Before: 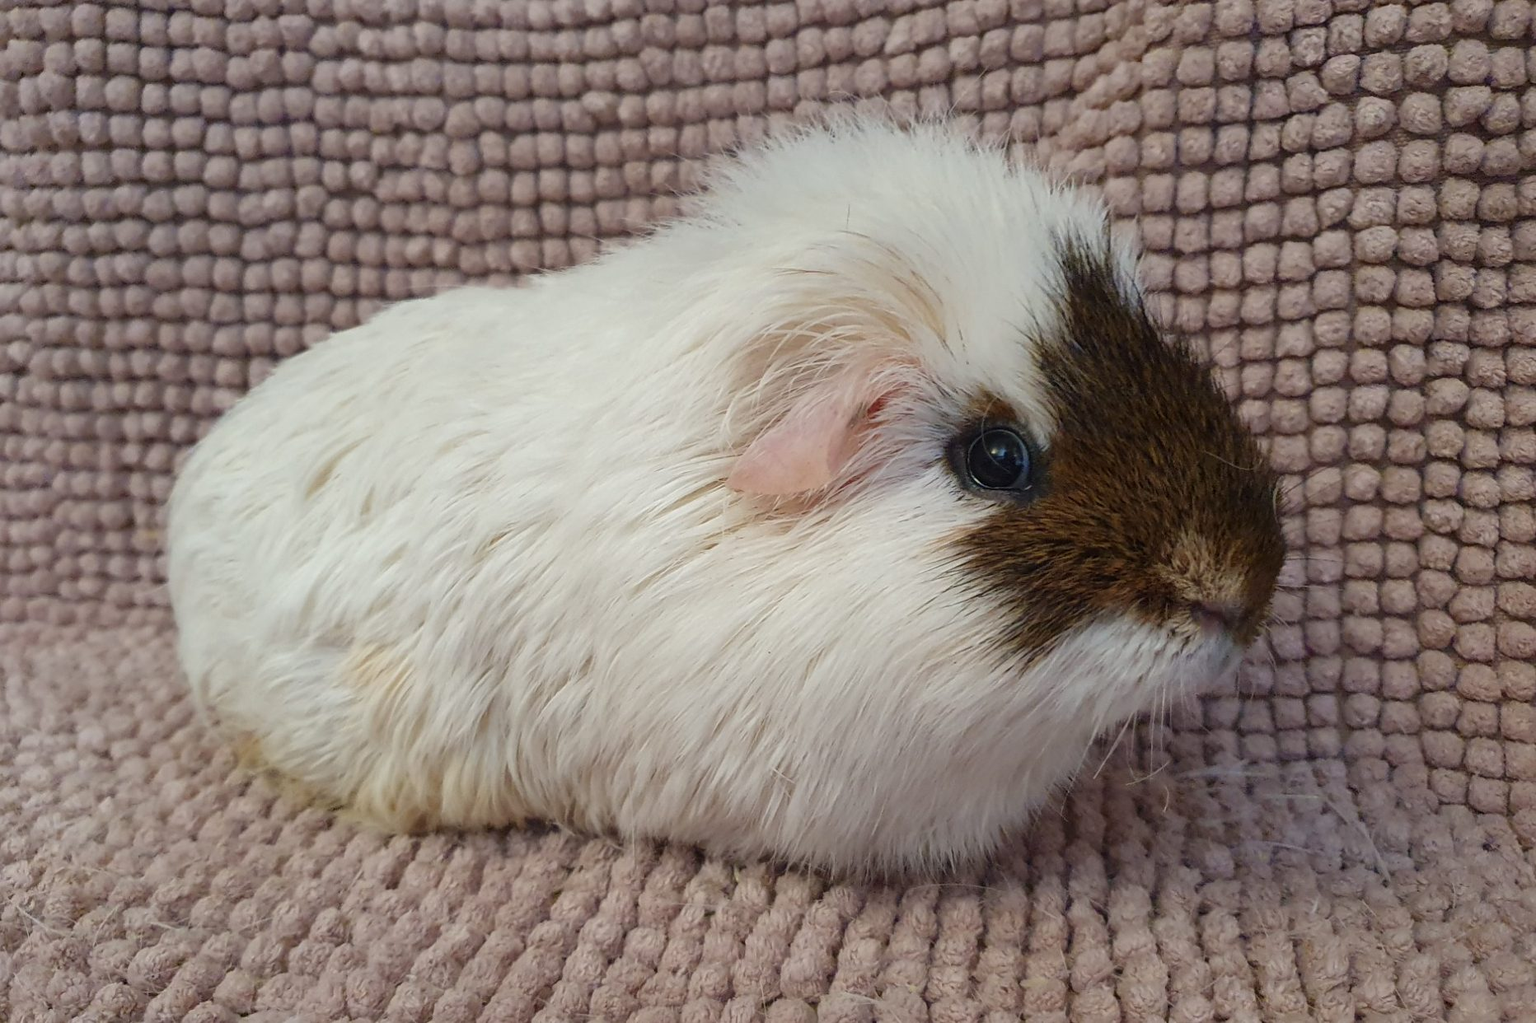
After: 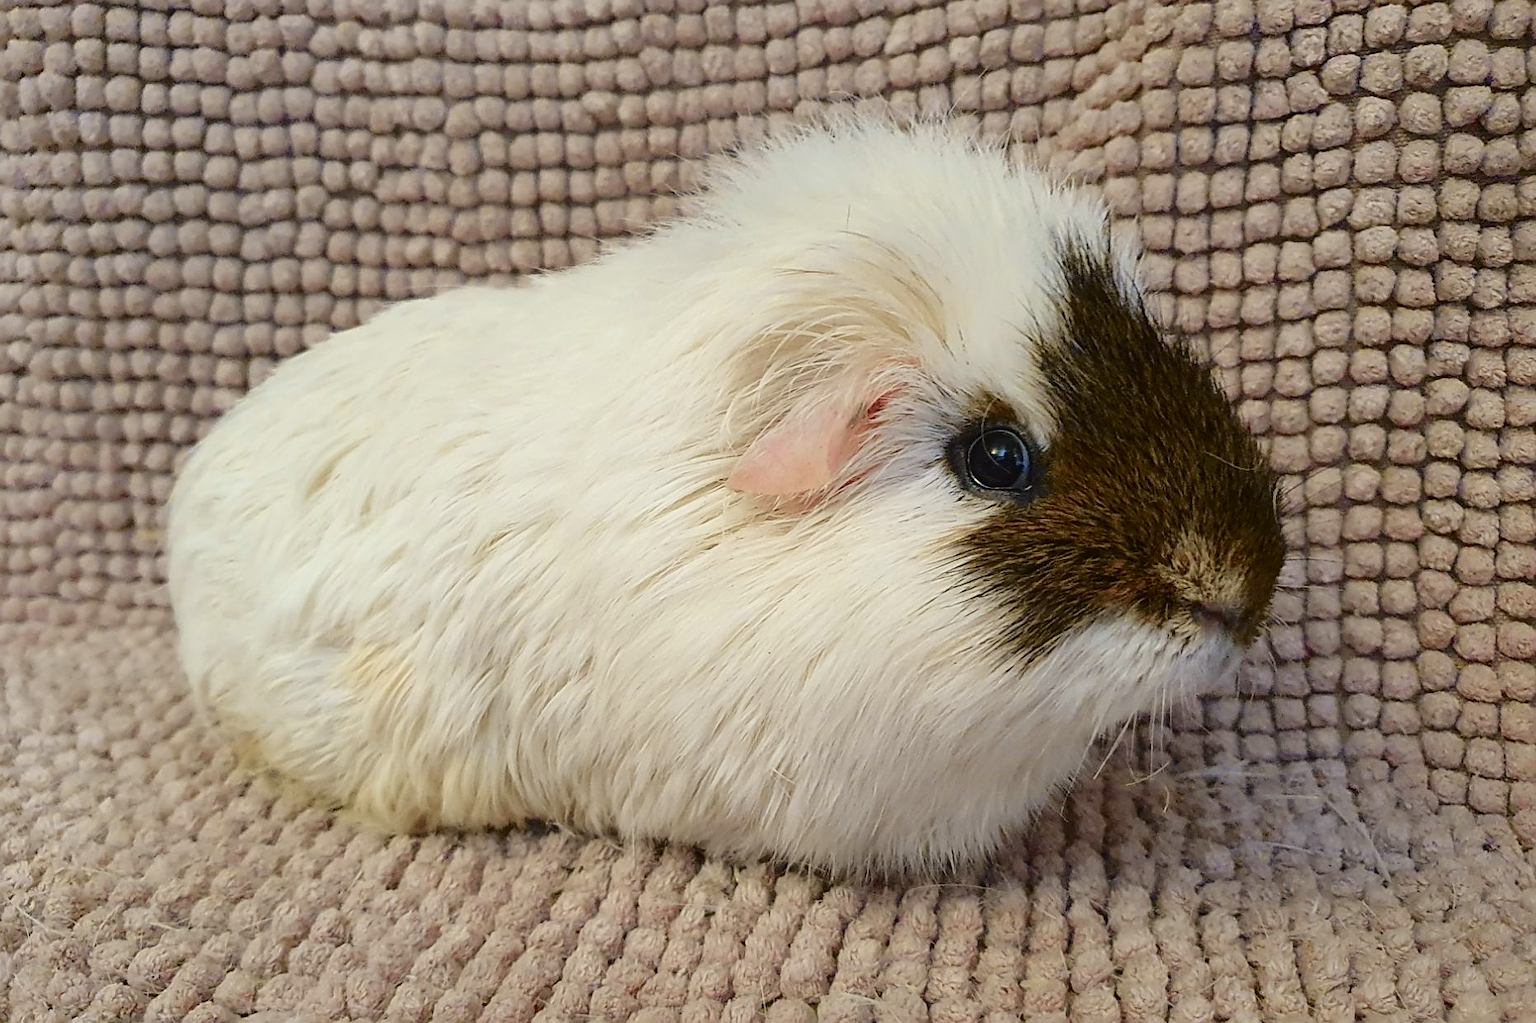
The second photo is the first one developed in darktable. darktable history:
sharpen: on, module defaults
tone curve: curves: ch0 [(0, 0.021) (0.049, 0.044) (0.152, 0.14) (0.328, 0.377) (0.473, 0.543) (0.641, 0.705) (0.85, 0.894) (1, 0.969)]; ch1 [(0, 0) (0.302, 0.331) (0.427, 0.433) (0.472, 0.47) (0.502, 0.503) (0.527, 0.521) (0.564, 0.58) (0.614, 0.626) (0.677, 0.701) (0.859, 0.885) (1, 1)]; ch2 [(0, 0) (0.33, 0.301) (0.447, 0.44) (0.487, 0.496) (0.502, 0.516) (0.535, 0.563) (0.565, 0.593) (0.618, 0.628) (1, 1)], color space Lab, independent channels, preserve colors none
